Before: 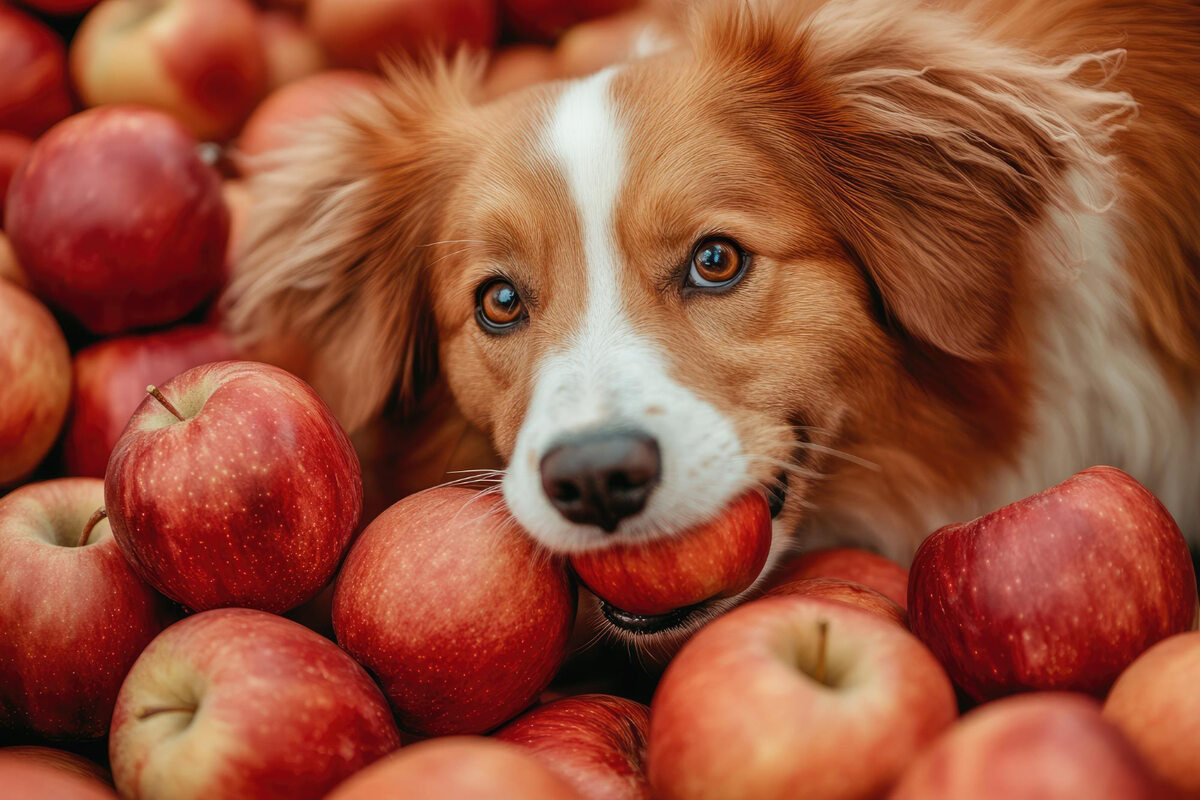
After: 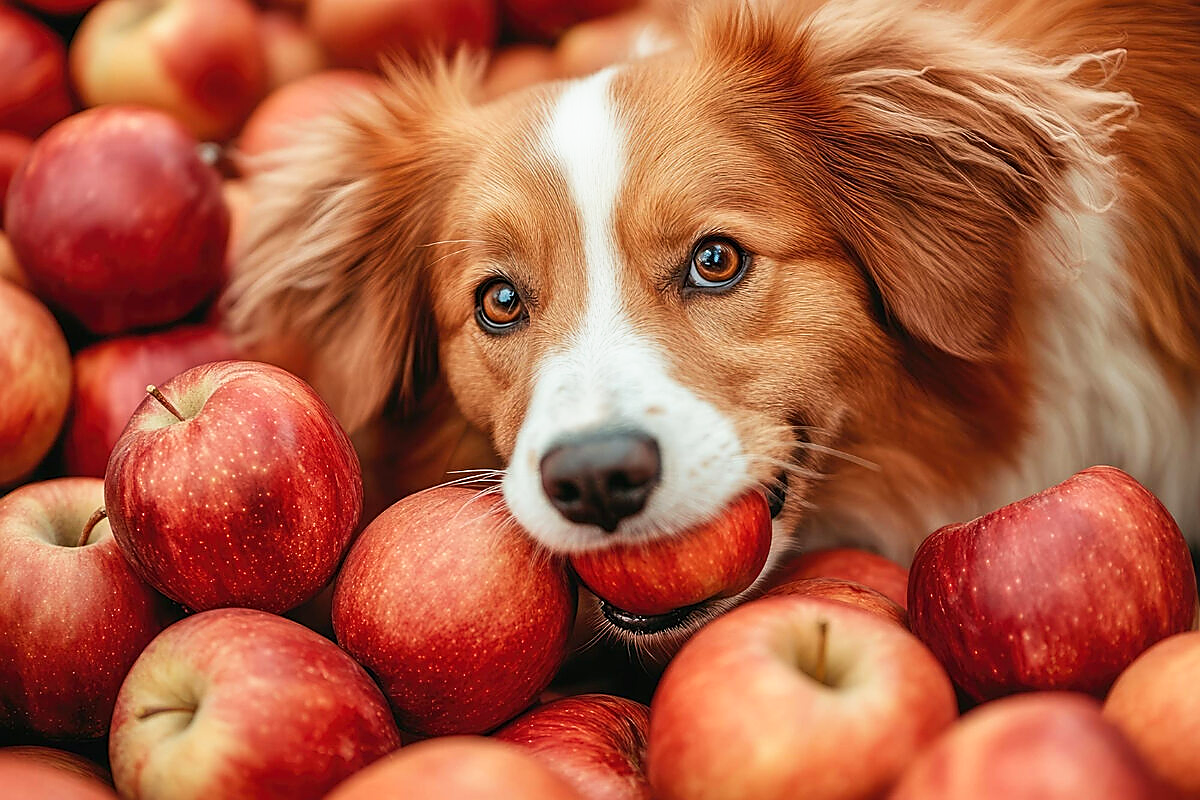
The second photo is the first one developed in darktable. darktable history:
base curve: curves: ch0 [(0, 0) (0.688, 0.865) (1, 1)], preserve colors none
sharpen: radius 1.407, amount 1.251, threshold 0.648
